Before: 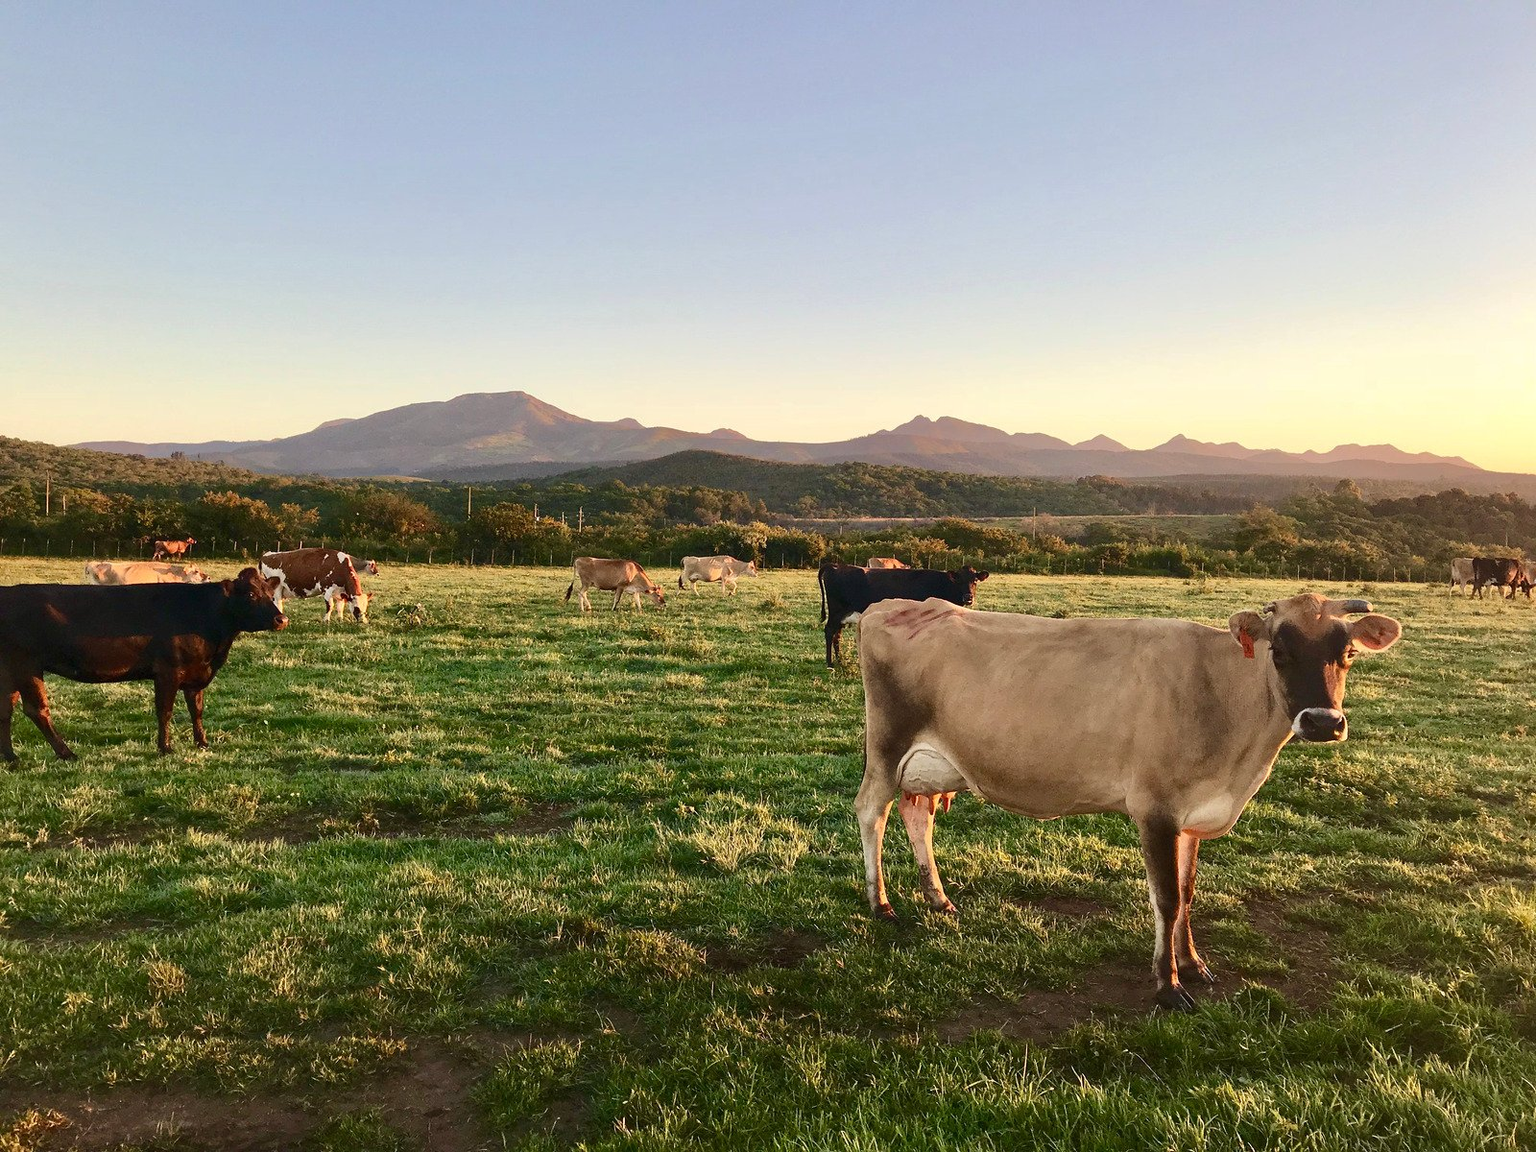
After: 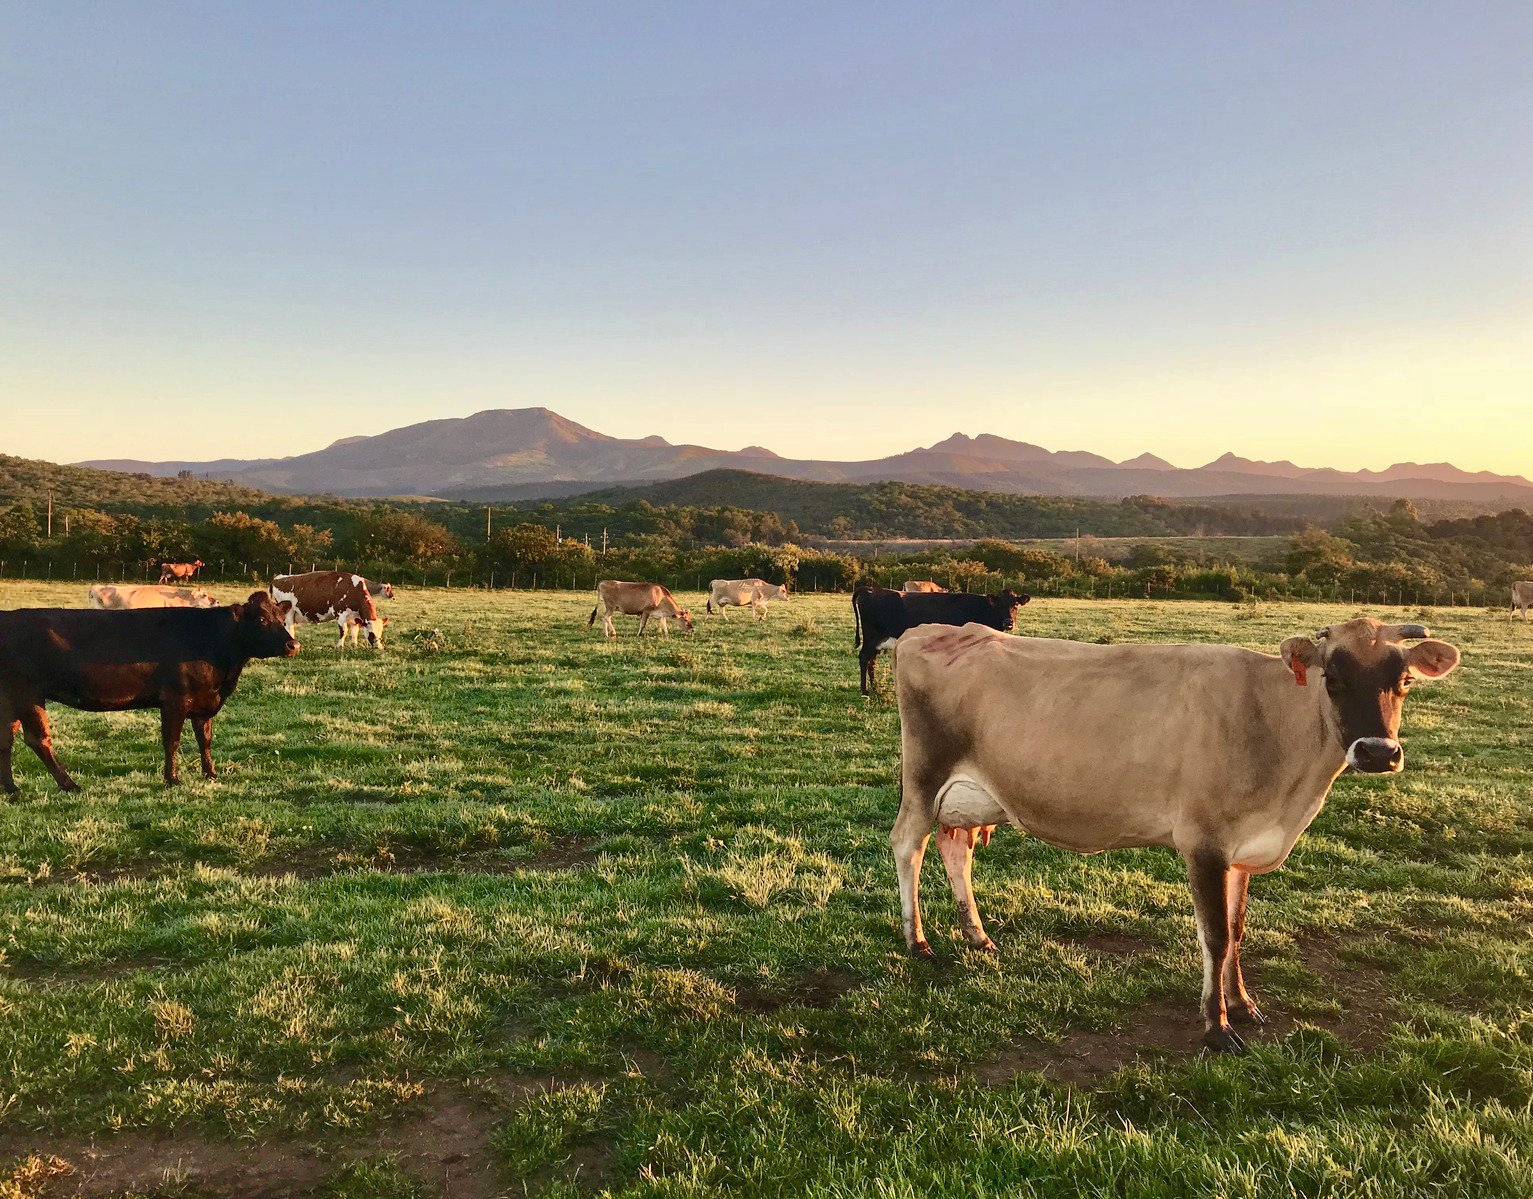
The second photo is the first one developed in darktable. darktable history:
white balance: red 1, blue 1
crop: right 4.126%, bottom 0.031%
tone equalizer: on, module defaults
shadows and highlights: shadows 49, highlights -41, soften with gaussian
